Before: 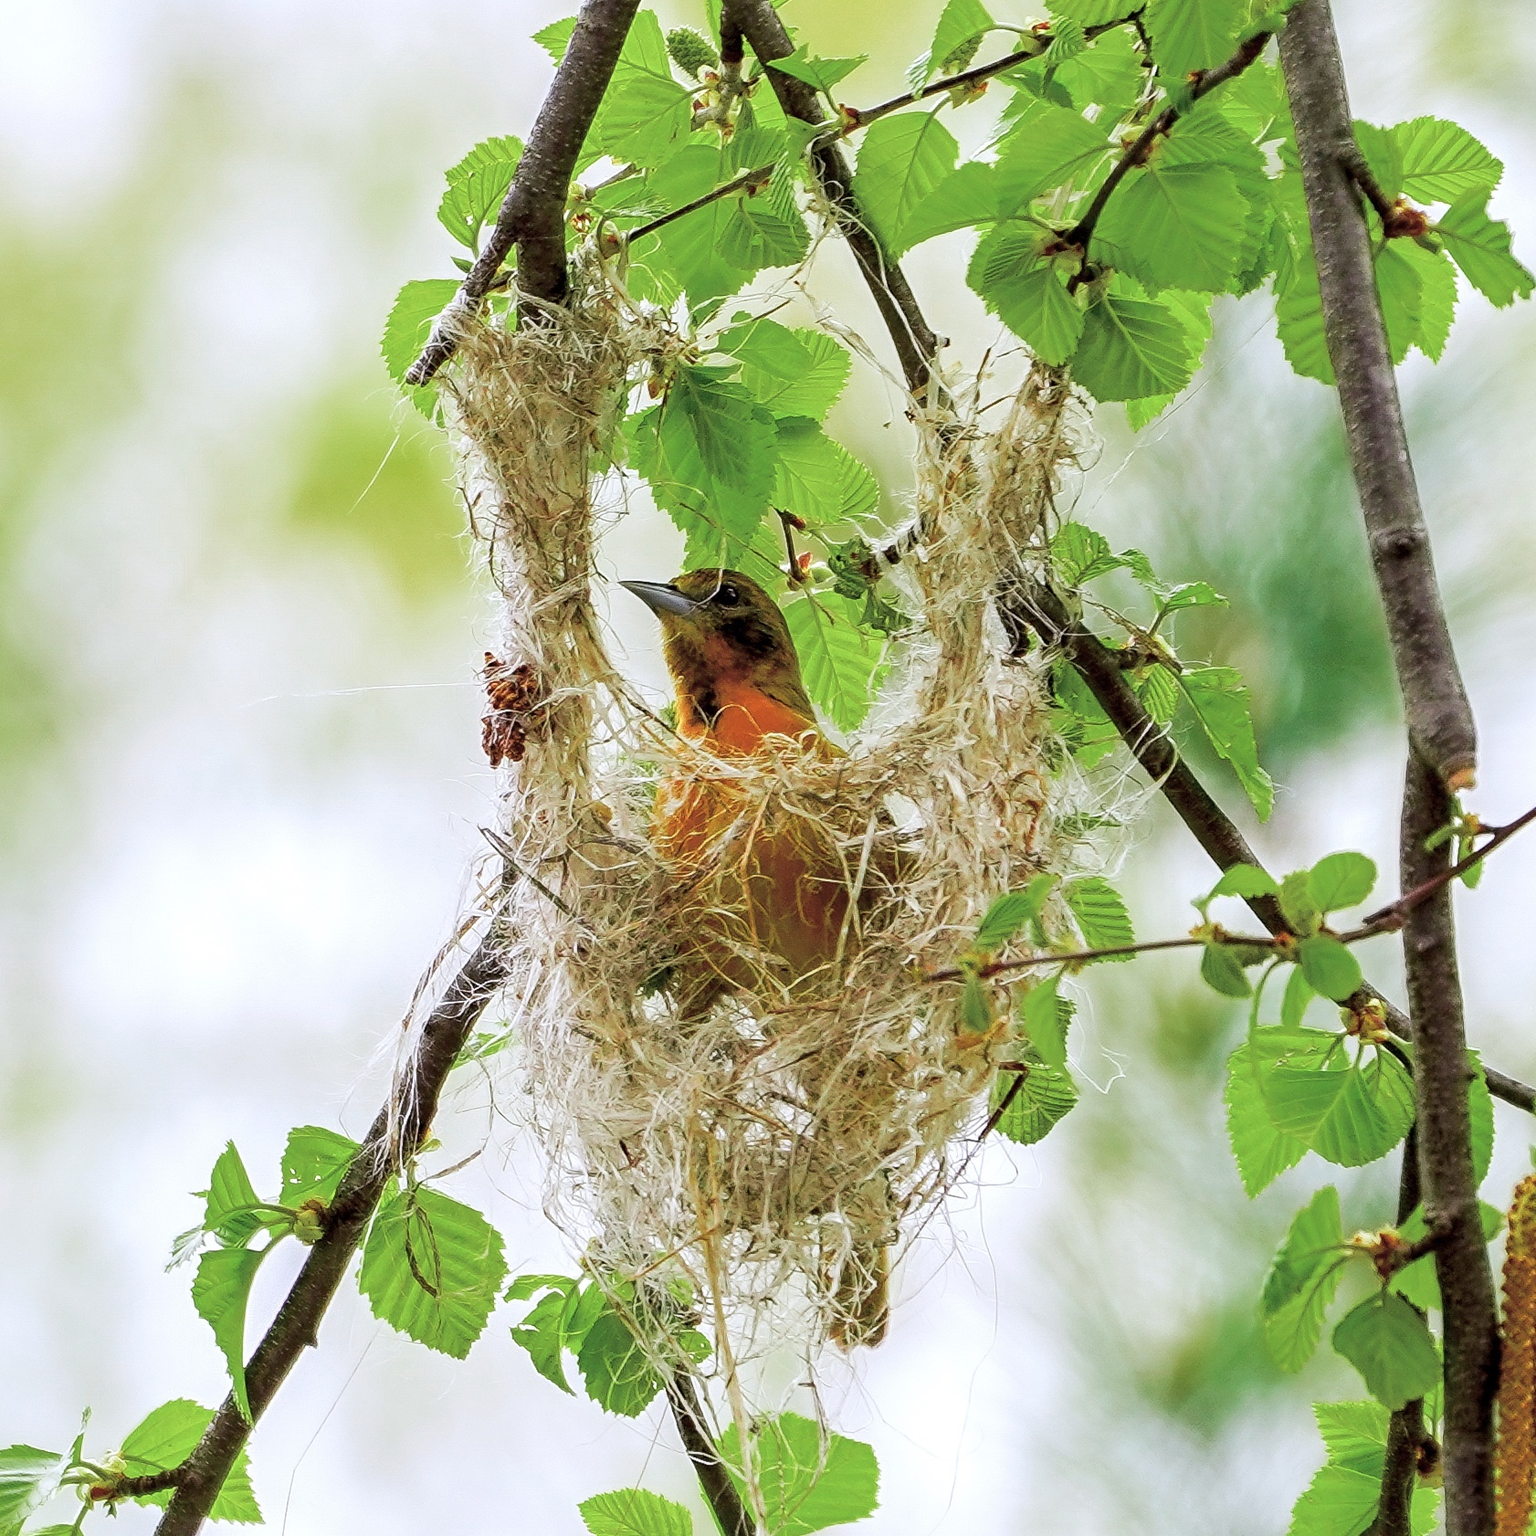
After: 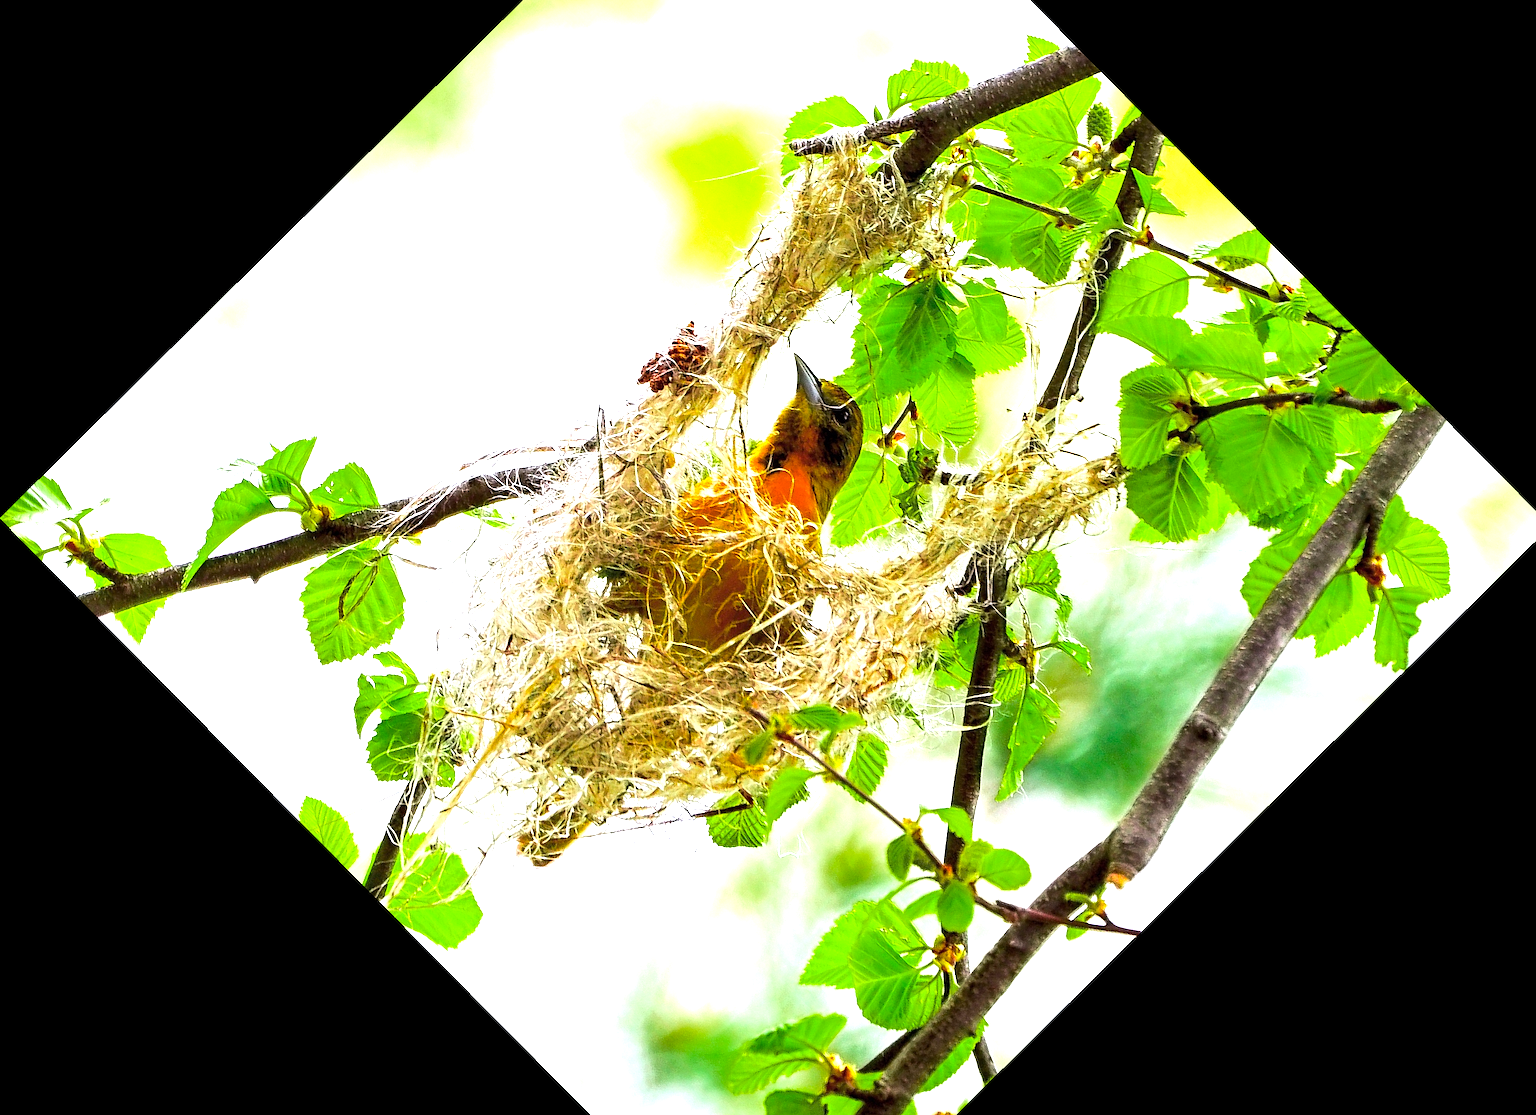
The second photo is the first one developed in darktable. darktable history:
crop and rotate: angle -45.28°, top 16.359%, right 0.876%, bottom 11.678%
tone equalizer: on, module defaults
color balance rgb: perceptual saturation grading › global saturation 25.154%, perceptual brilliance grading › global brilliance 15.023%, perceptual brilliance grading › shadows -35.554%
exposure: exposure 1.213 EV, compensate exposure bias true, compensate highlight preservation false
